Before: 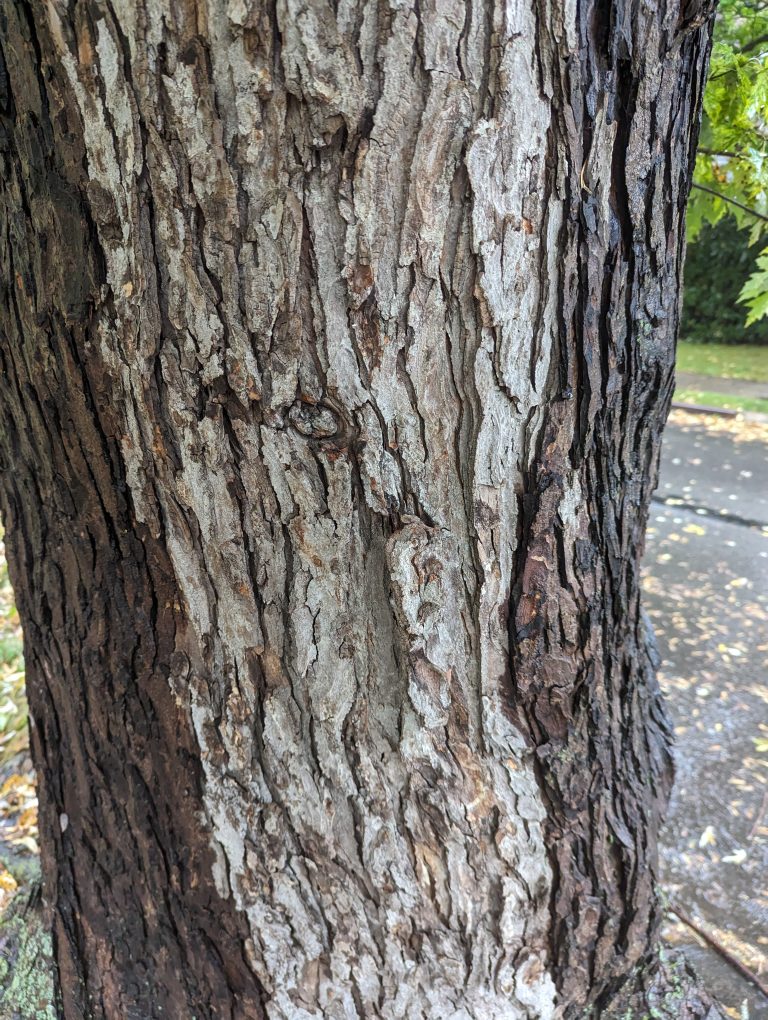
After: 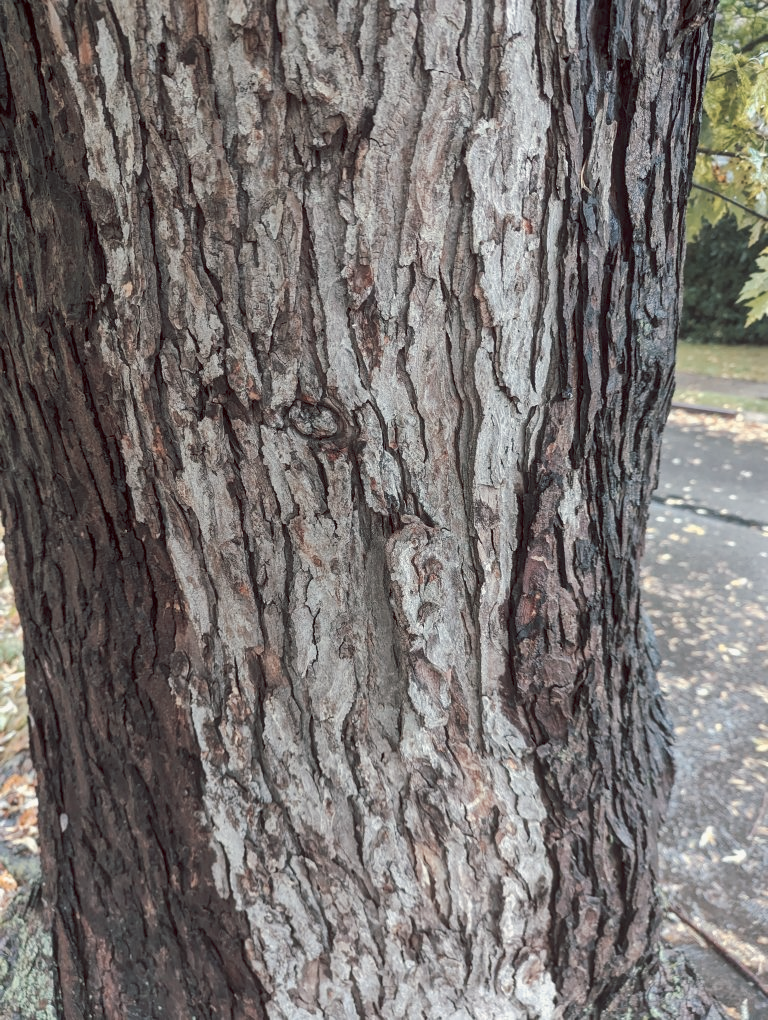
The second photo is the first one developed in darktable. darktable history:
tone curve: curves: ch0 [(0, 0) (0.003, 0.023) (0.011, 0.033) (0.025, 0.057) (0.044, 0.099) (0.069, 0.132) (0.1, 0.155) (0.136, 0.179) (0.177, 0.213) (0.224, 0.255) (0.277, 0.299) (0.335, 0.347) (0.399, 0.407) (0.468, 0.473) (0.543, 0.546) (0.623, 0.619) (0.709, 0.698) (0.801, 0.775) (0.898, 0.871) (1, 1)], preserve colors none
color look up table: target L [94.78, 94.15, 93.13, 87.74, 72.92, 70.42, 67.02, 50.2, 45.15, 20.31, 200.82, 89.65, 74.24, 67.66, 71.77, 64.49, 51.38, 56.26, 44.55, 43.6, 46.83, 48.56, 32.53, 29.09, 14, 78.59, 64.45, 65.84, 51.13, 42.42, 39.85, 57.32, 46.54, 43.54, 42.82, 42.93, 27.94, 29.56, 31.45, 27.82, 14.76, 9.854, 3.741, 95.64, 83.27, 76.27, 61.89, 44.97, 4.349], target a [-6.608, -2.415, -17.39, -38.61, -43.11, 3.677, -9.371, -30.77, -20.2, -4.236, 0, 5.911, 31.28, 39.42, 14.16, 6.718, 66.81, 46.02, 60.27, 71.47, 72.8, 31.03, 15.52, 55.06, 41.65, 10.99, 29.03, 4.949, 60.45, 71.39, 74.45, -9.265, -8, 25.76, 11.87, -0.946, 58.45, 56.69, -0.463, -7.209, 41.96, 33.46, 12.18, -6.07, -40.78, -23.69, -3.91, -22.82, 1.448], target b [19.07, 54.77, 47.61, 5.153, 37.82, 45.58, 18.85, 2.778, 26.13, 11.71, -0.001, 7.924, 43.2, 0.656, 21.31, 7.161, 38.38, 31.03, 10.65, 35.41, 66.15, 15.44, 24.67, 44.54, 10.61, -7.907, -27.31, -19.97, -13.11, -25.98, -46.78, -36.35, -45.22, -16.16, -37.99, -51.56, -39.73, 1.465, -0.16, -30.08, -21.13, -60.7, -39.57, -0.192, -17.4, -2.383, -7.989, -19.6, -7.352], num patches 49
